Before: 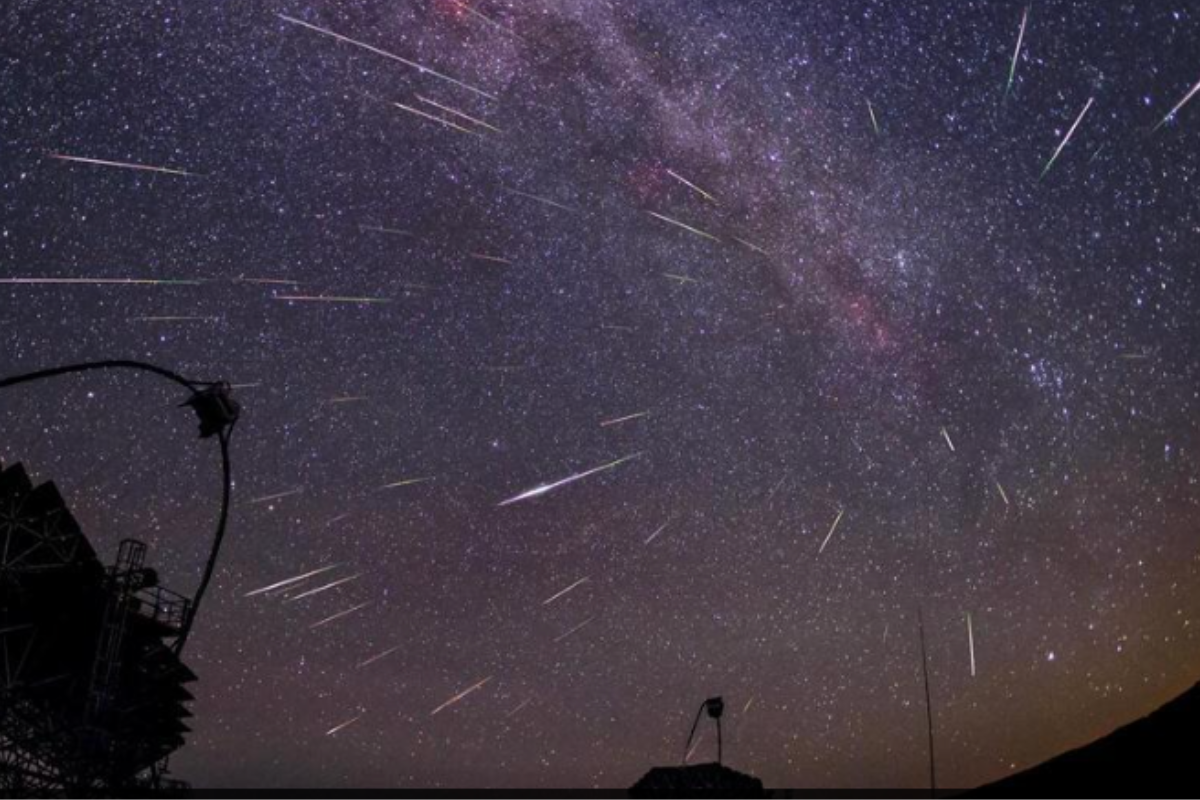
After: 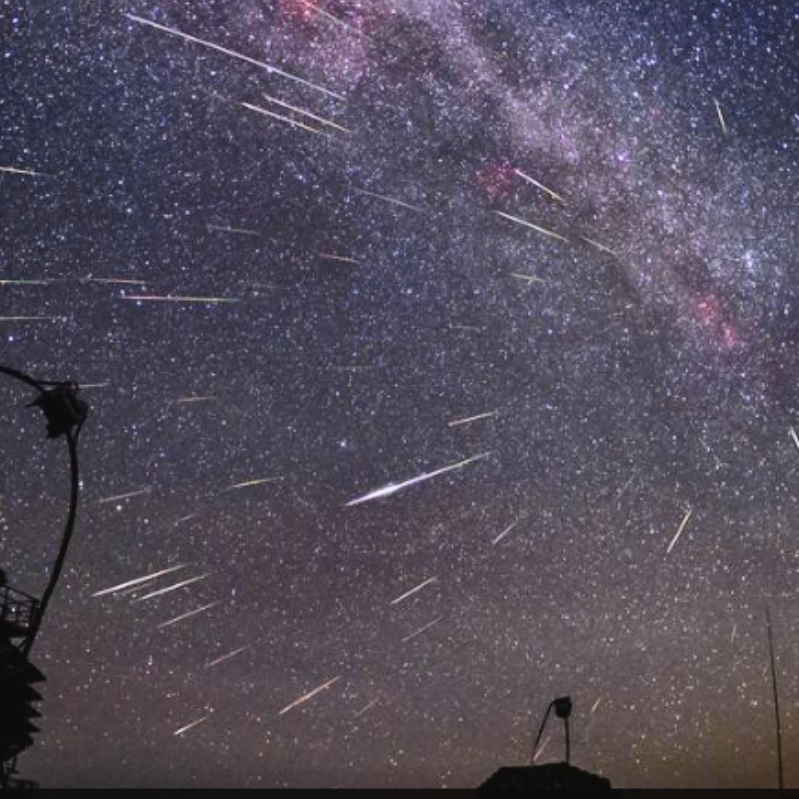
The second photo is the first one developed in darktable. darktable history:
exposure: compensate highlight preservation false
crop and rotate: left 12.673%, right 20.66%
tone curve: curves: ch0 [(0, 0.029) (0.071, 0.087) (0.223, 0.265) (0.447, 0.605) (0.654, 0.823) (0.861, 0.943) (1, 0.981)]; ch1 [(0, 0) (0.353, 0.344) (0.447, 0.449) (0.502, 0.501) (0.547, 0.54) (0.57, 0.582) (0.608, 0.608) (0.618, 0.631) (0.657, 0.699) (1, 1)]; ch2 [(0, 0) (0.34, 0.314) (0.456, 0.456) (0.5, 0.503) (0.528, 0.54) (0.557, 0.577) (0.589, 0.626) (1, 1)], color space Lab, independent channels, preserve colors none
